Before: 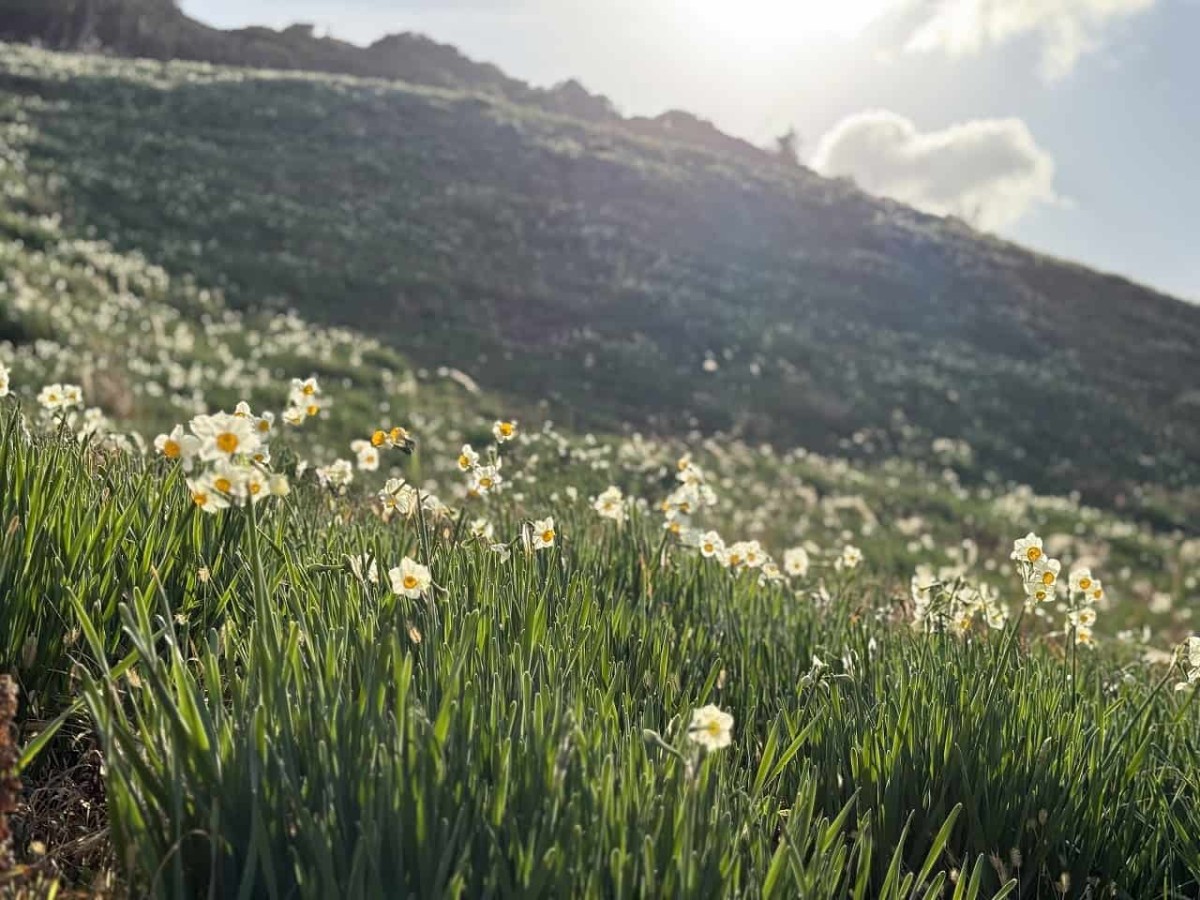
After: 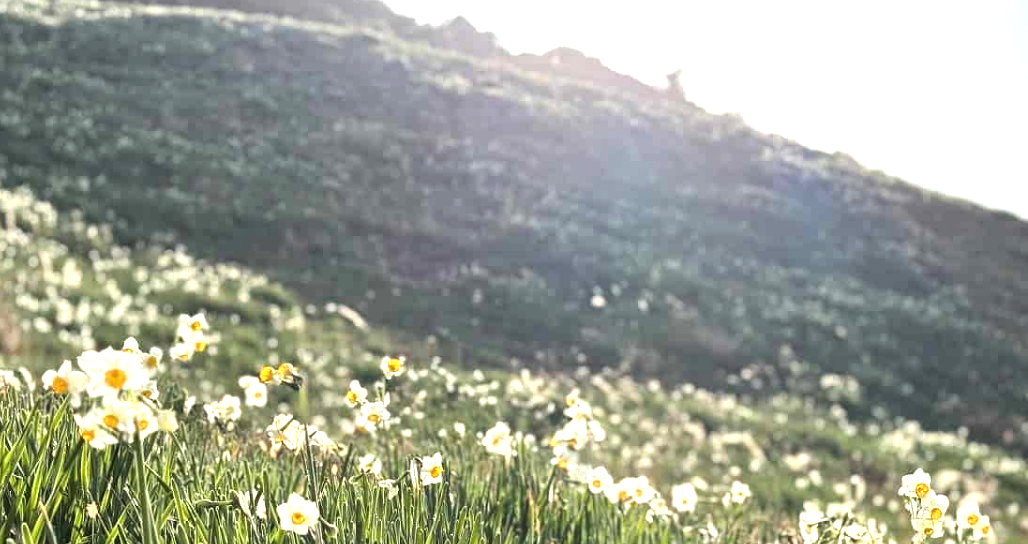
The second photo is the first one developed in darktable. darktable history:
rotate and perspective: crop left 0, crop top 0
crop and rotate: left 9.345%, top 7.22%, right 4.982%, bottom 32.331%
exposure: exposure 0.648 EV, compensate highlight preservation false
tone equalizer: -8 EV -0.417 EV, -7 EV -0.389 EV, -6 EV -0.333 EV, -5 EV -0.222 EV, -3 EV 0.222 EV, -2 EV 0.333 EV, -1 EV 0.389 EV, +0 EV 0.417 EV, edges refinement/feathering 500, mask exposure compensation -1.57 EV, preserve details no
